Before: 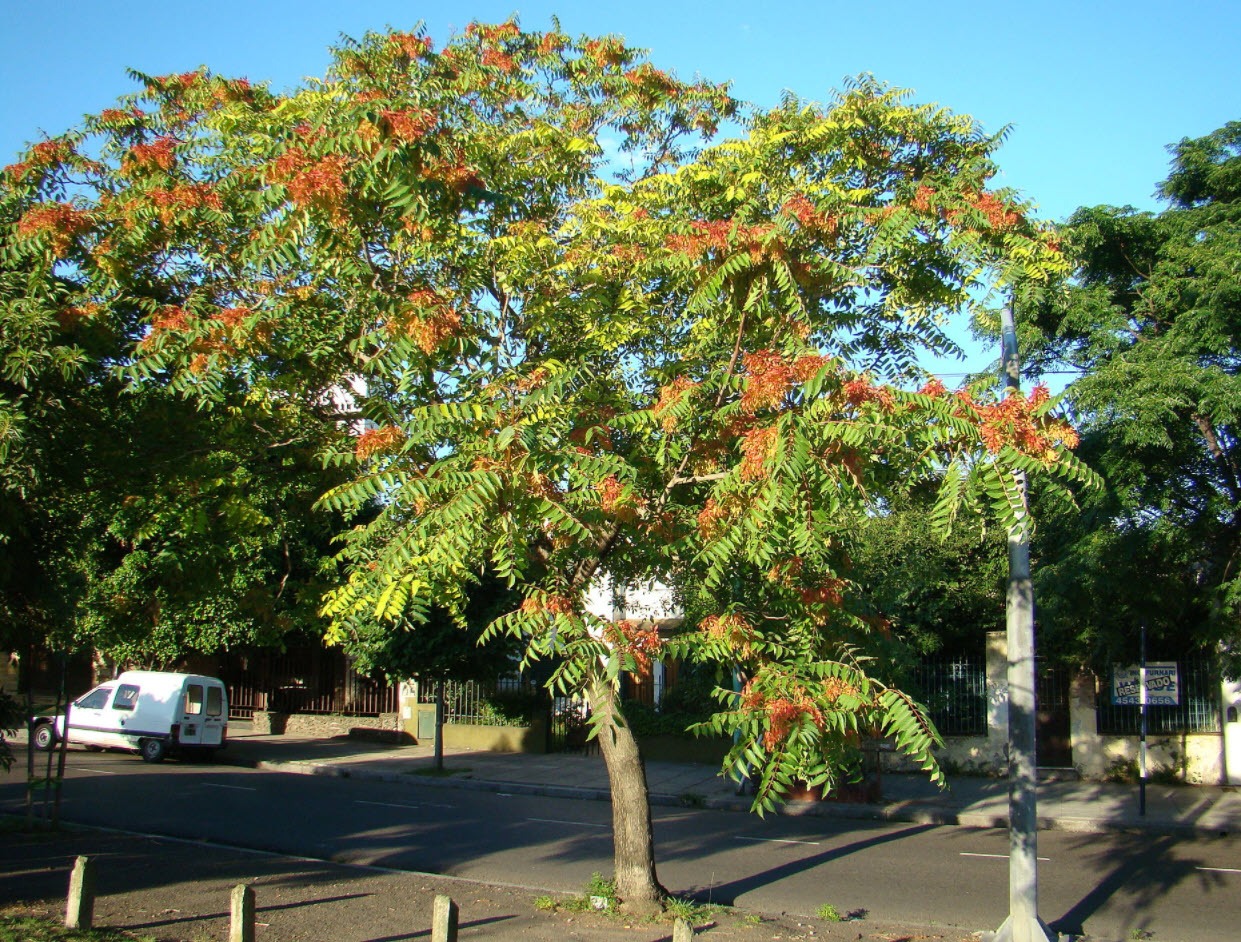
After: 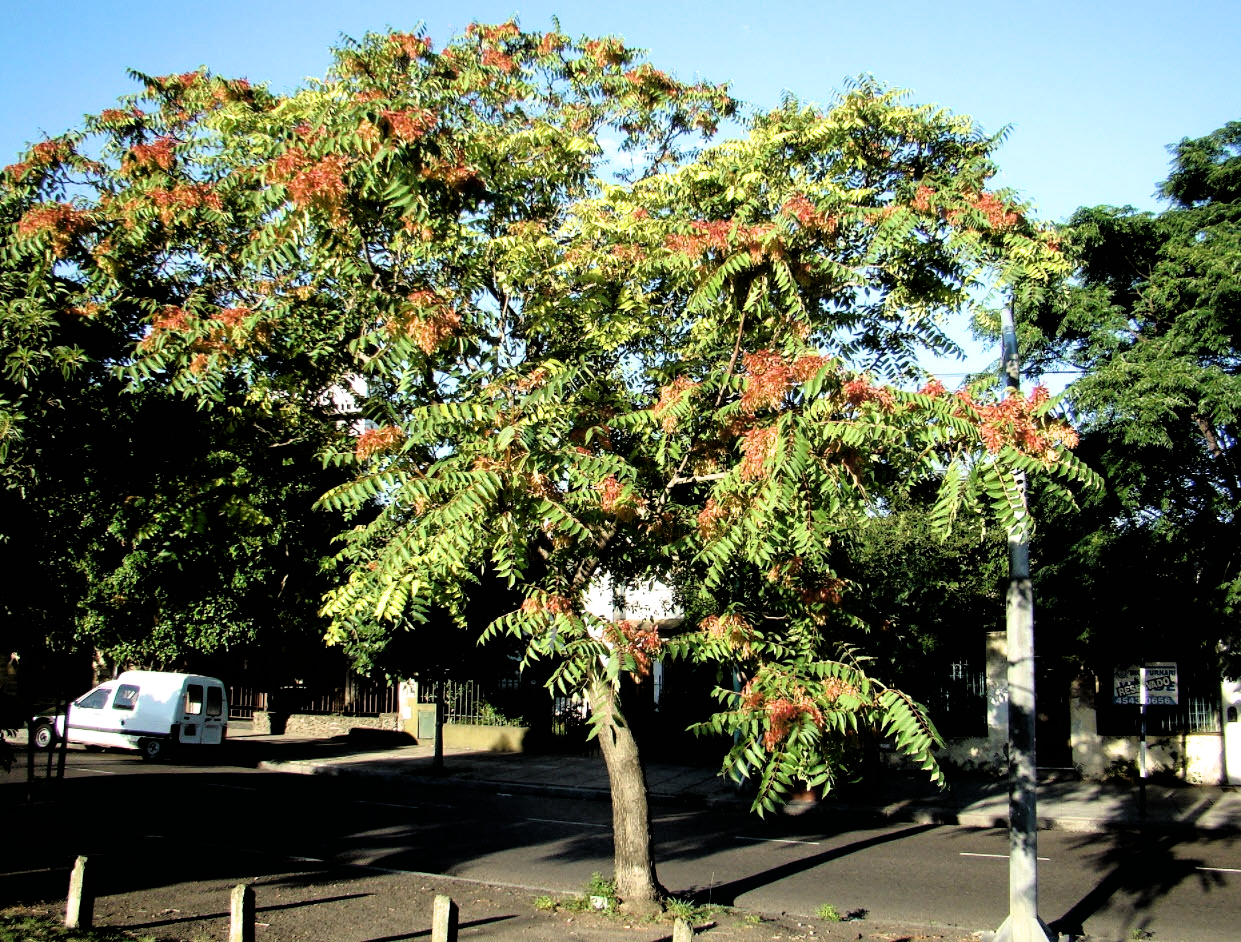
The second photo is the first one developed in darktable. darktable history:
filmic rgb: black relative exposure -3.48 EV, white relative exposure 2.28 EV, threshold 3 EV, hardness 3.41, enable highlight reconstruction true
